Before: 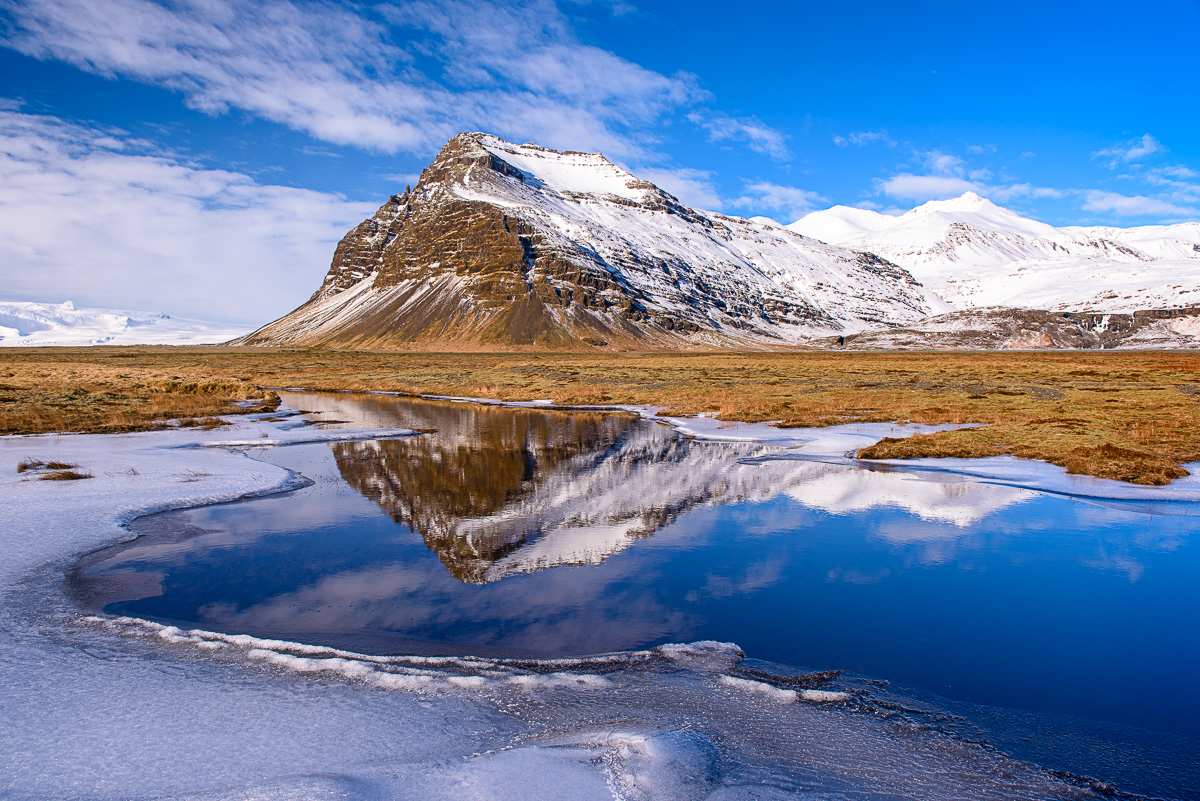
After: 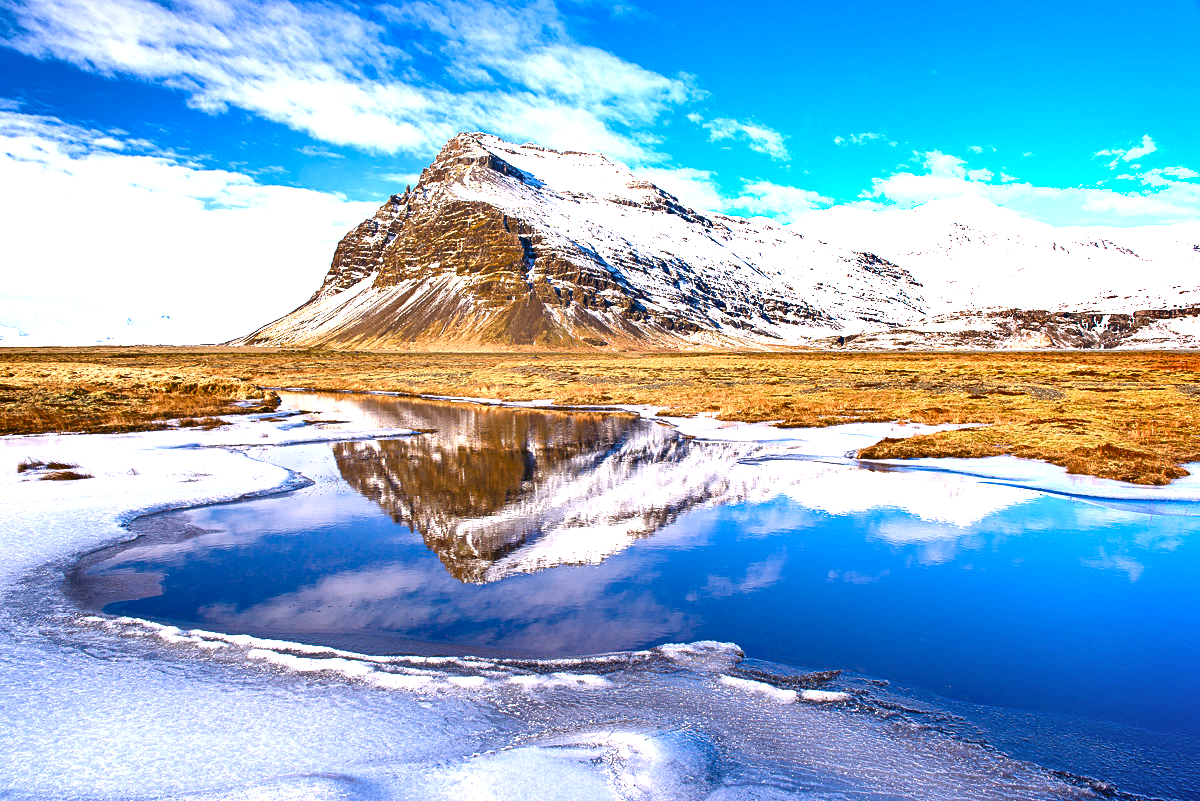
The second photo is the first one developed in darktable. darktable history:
shadows and highlights: shadows 47.26, highlights -41.97, soften with gaussian
exposure: black level correction 0, exposure 1.376 EV, compensate highlight preservation false
